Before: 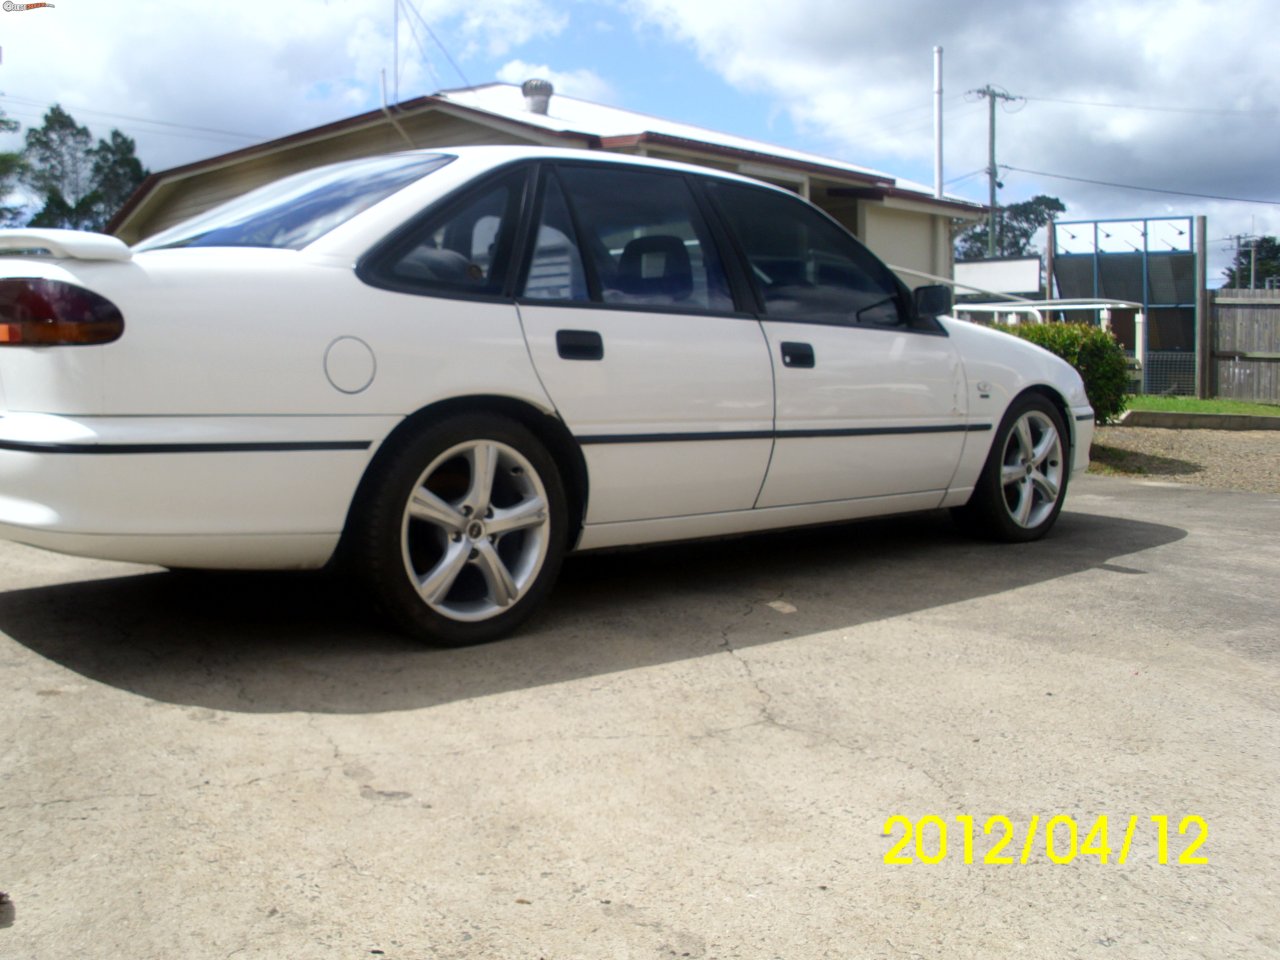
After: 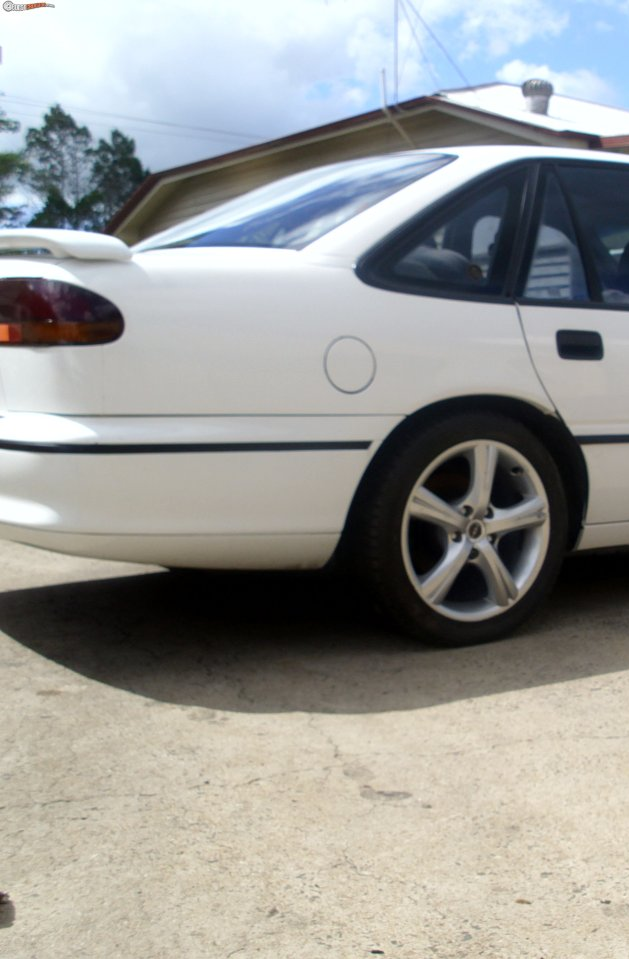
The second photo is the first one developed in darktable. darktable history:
crop and rotate: left 0%, top 0%, right 50.845%
exposure: compensate highlight preservation false
